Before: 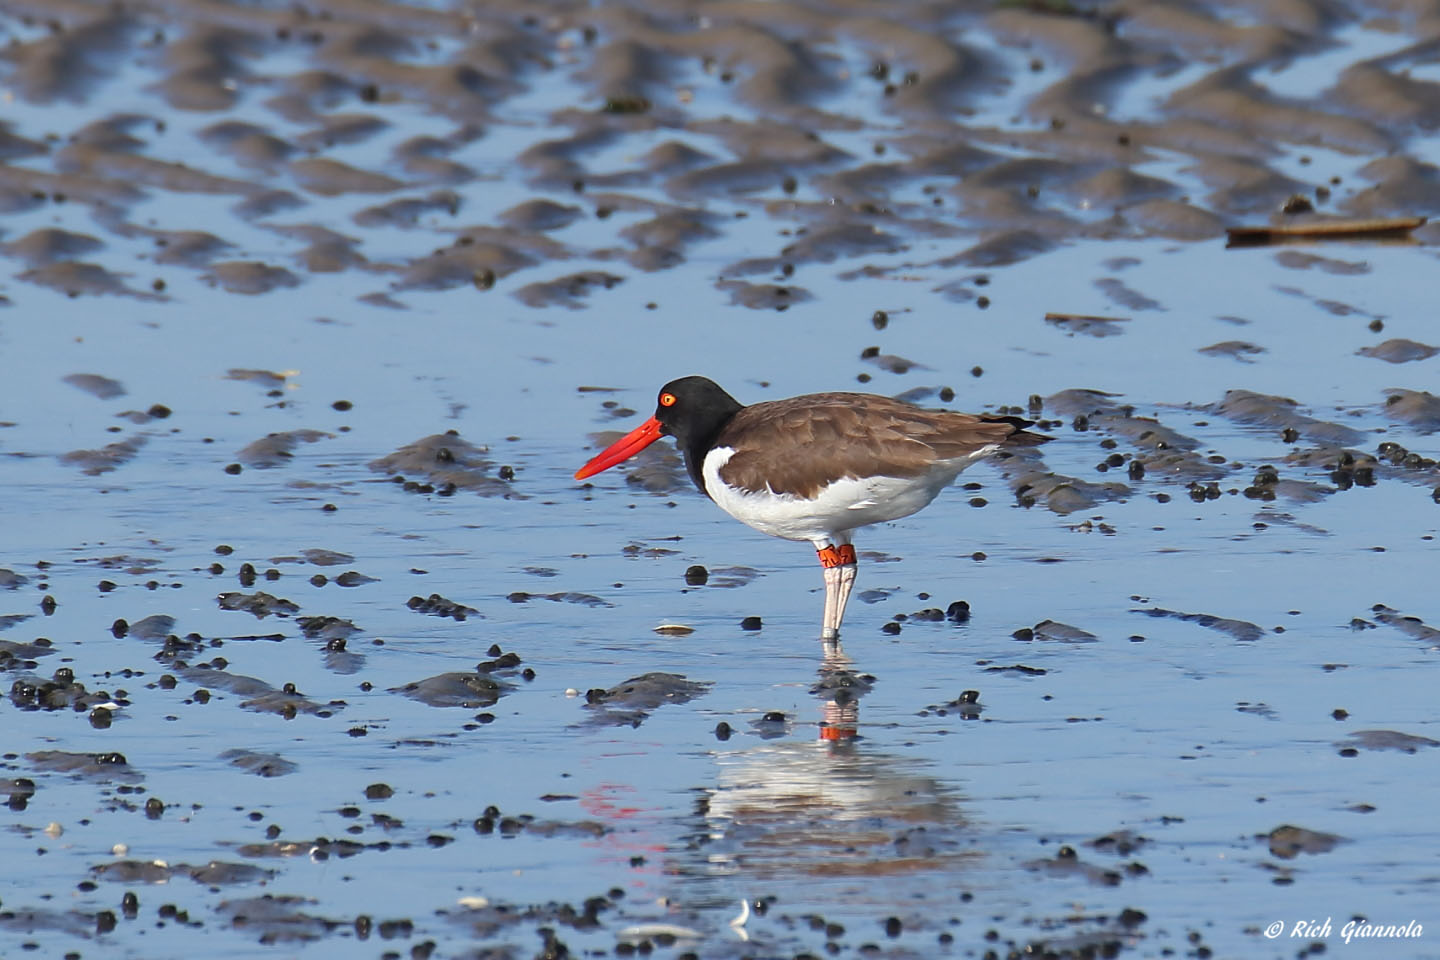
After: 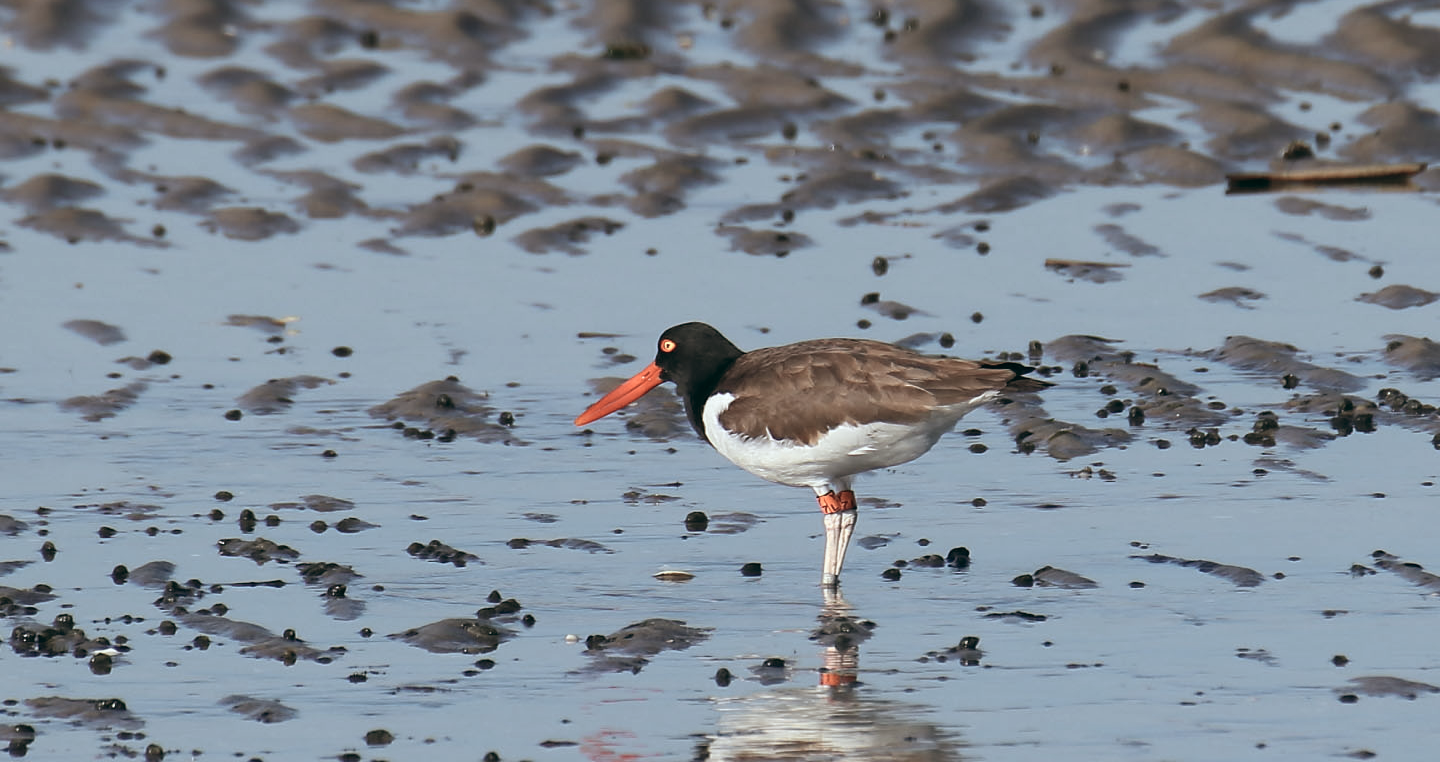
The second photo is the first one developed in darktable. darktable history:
color balance: lift [1, 0.994, 1.002, 1.006], gamma [0.957, 1.081, 1.016, 0.919], gain [0.97, 0.972, 1.01, 1.028], input saturation 91.06%, output saturation 79.8%
color zones: curves: ch0 [(0.018, 0.548) (0.224, 0.64) (0.425, 0.447) (0.675, 0.575) (0.732, 0.579)]; ch1 [(0.066, 0.487) (0.25, 0.5) (0.404, 0.43) (0.75, 0.421) (0.956, 0.421)]; ch2 [(0.044, 0.561) (0.215, 0.465) (0.399, 0.544) (0.465, 0.548) (0.614, 0.447) (0.724, 0.43) (0.882, 0.623) (0.956, 0.632)]
crop and rotate: top 5.667%, bottom 14.937%
